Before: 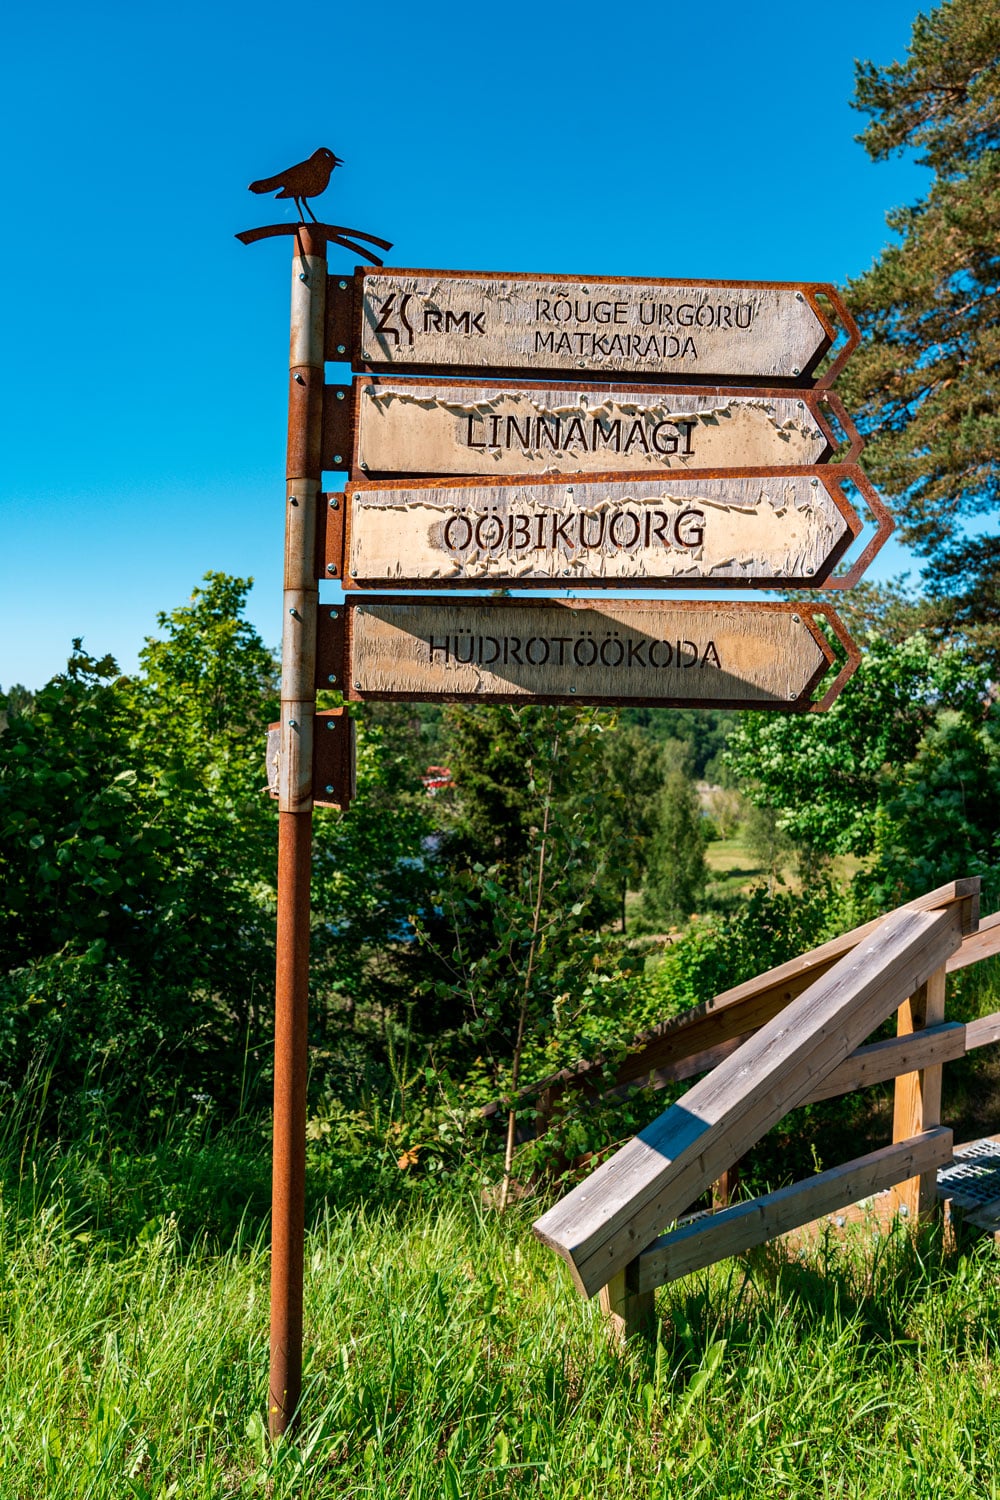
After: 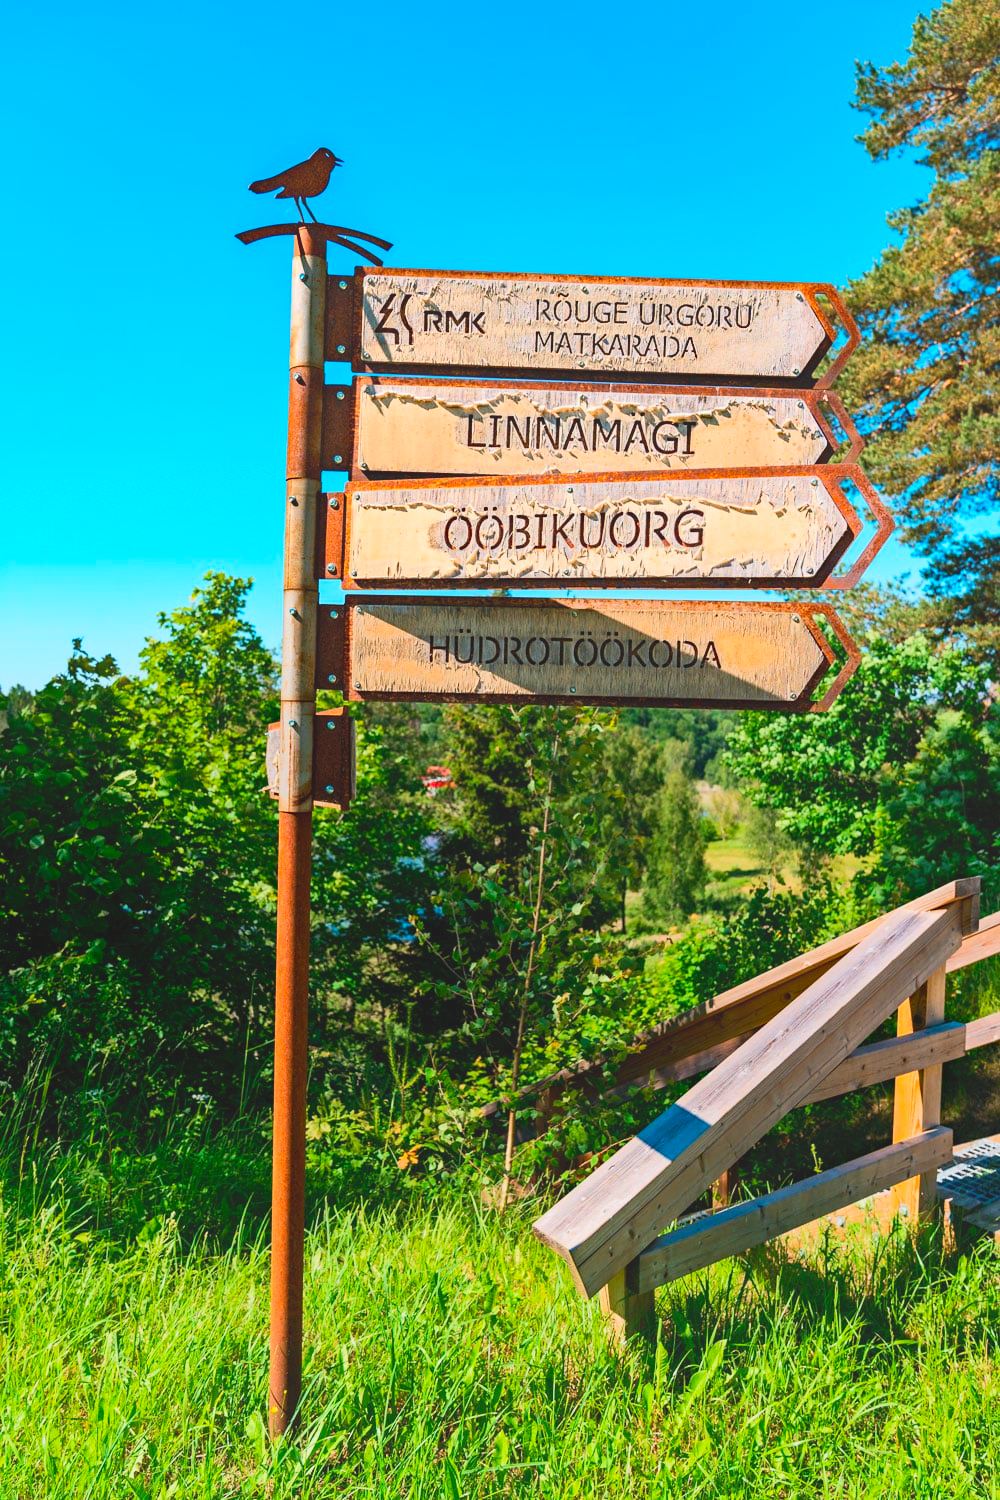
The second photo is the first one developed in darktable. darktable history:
haze removal: compatibility mode true, adaptive false
contrast brightness saturation: contrast 0.201, brightness 0.161, saturation 0.222
exposure: black level correction 0, exposure 0.499 EV, compensate highlight preservation false
local contrast: detail 71%
